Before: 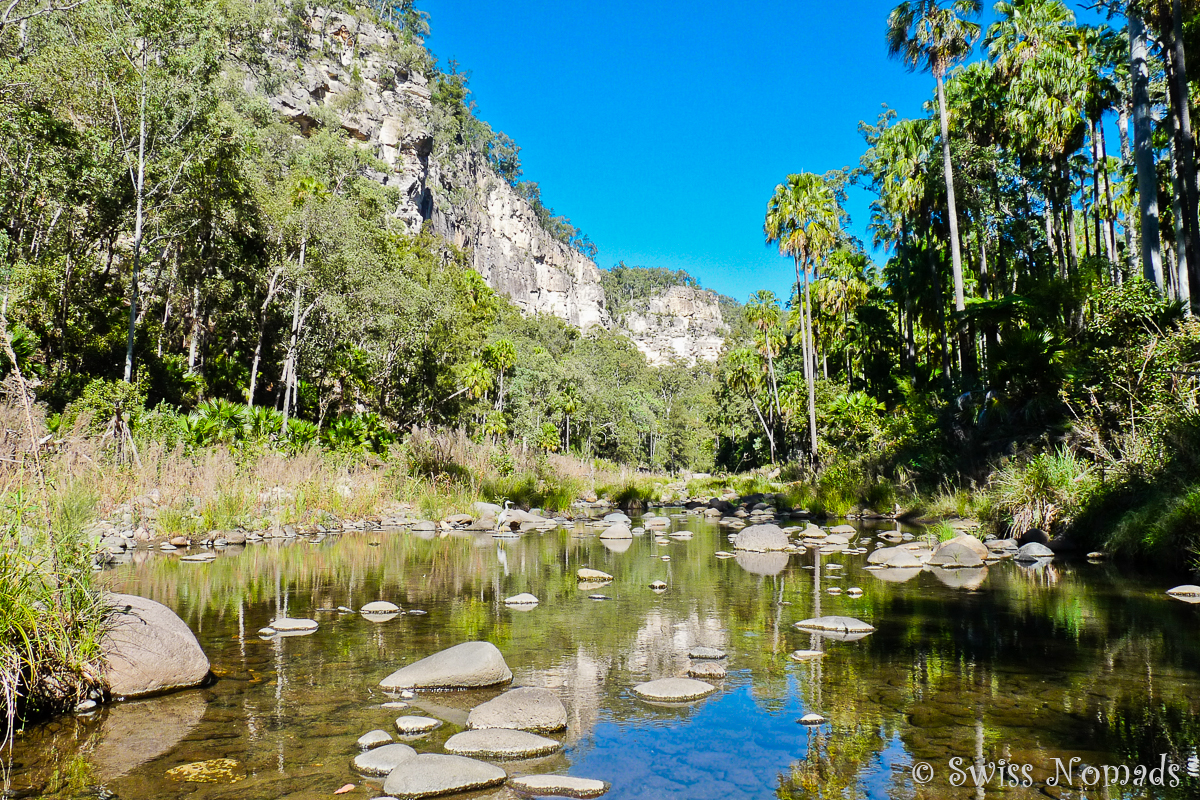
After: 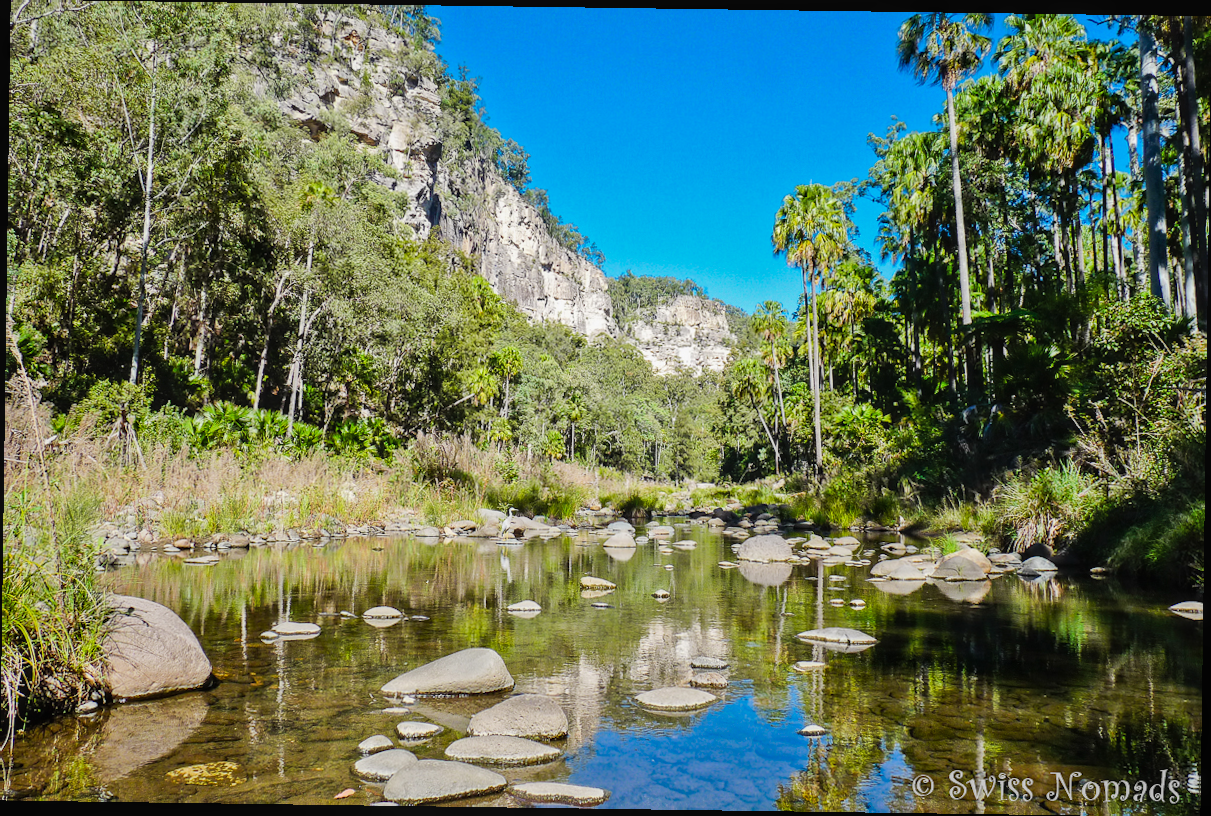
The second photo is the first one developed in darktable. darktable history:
rotate and perspective: rotation 0.8°, automatic cropping off
local contrast: detail 110%
